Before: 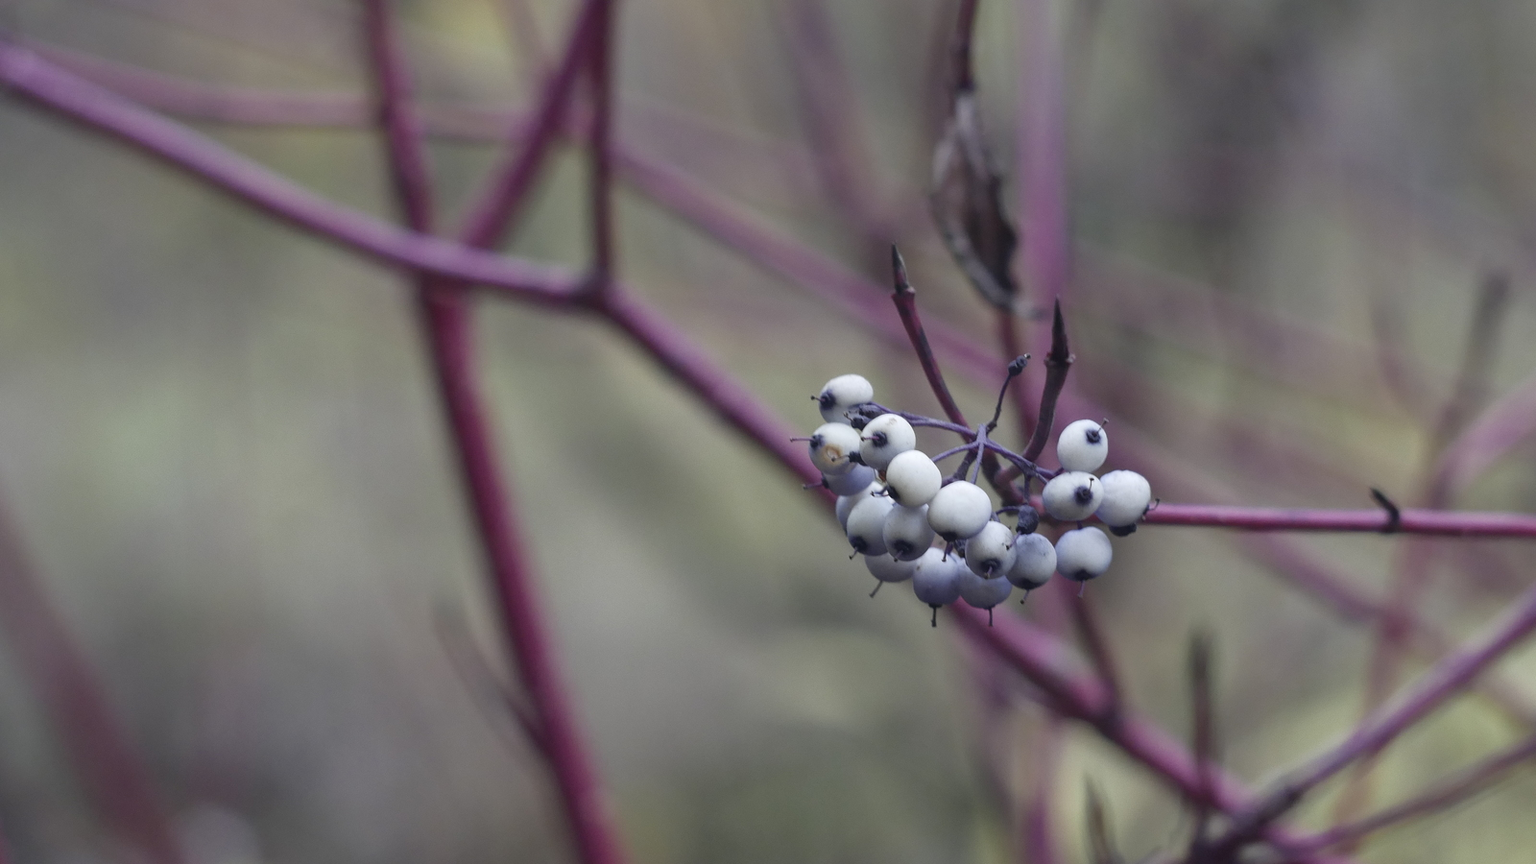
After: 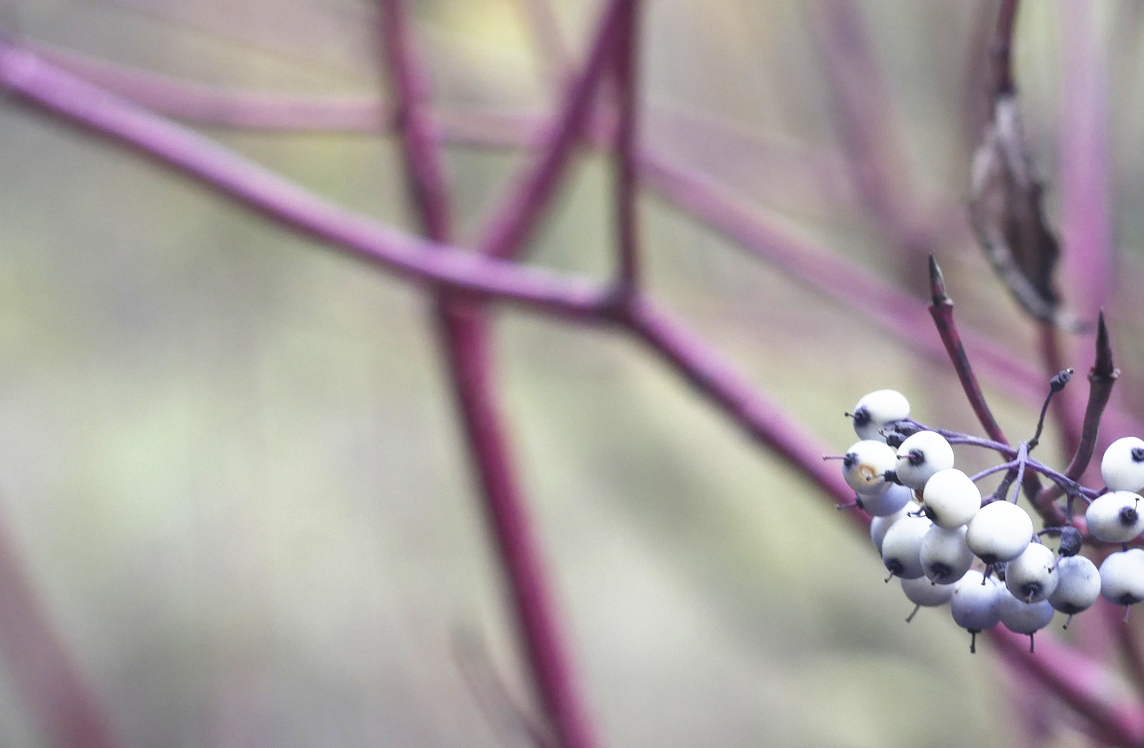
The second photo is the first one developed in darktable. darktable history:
base curve: curves: ch0 [(0, 0) (0.495, 0.917) (1, 1)], preserve colors none
crop: right 28.463%, bottom 16.381%
